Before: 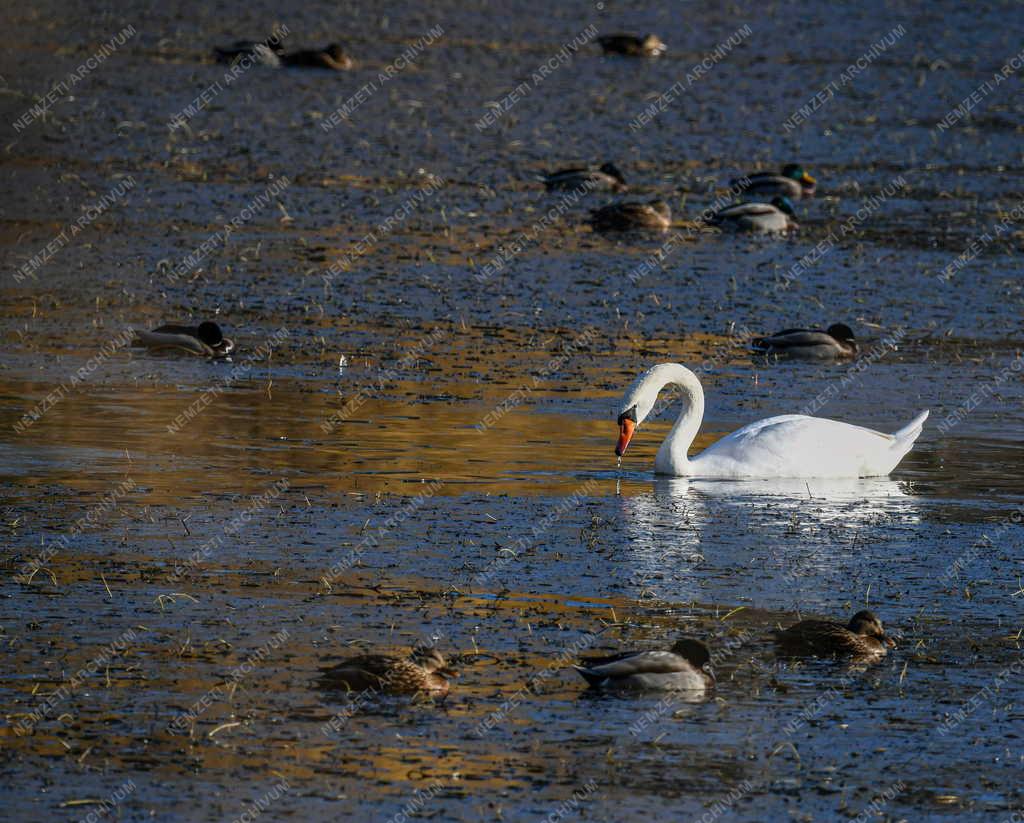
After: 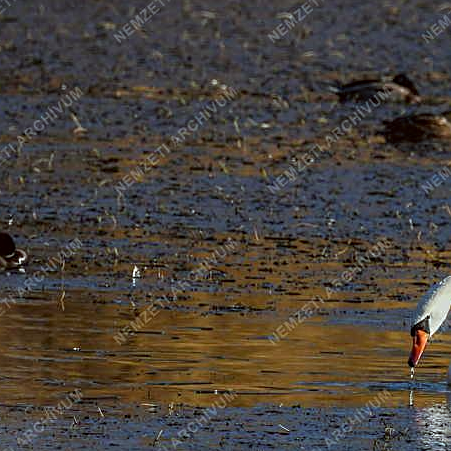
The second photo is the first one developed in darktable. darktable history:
color correction: highlights a* -4.98, highlights b* -3.76, shadows a* 3.83, shadows b* 4.08
crop: left 20.248%, top 10.86%, right 35.675%, bottom 34.321%
white balance: red 1.009, blue 0.985
sharpen: on, module defaults
